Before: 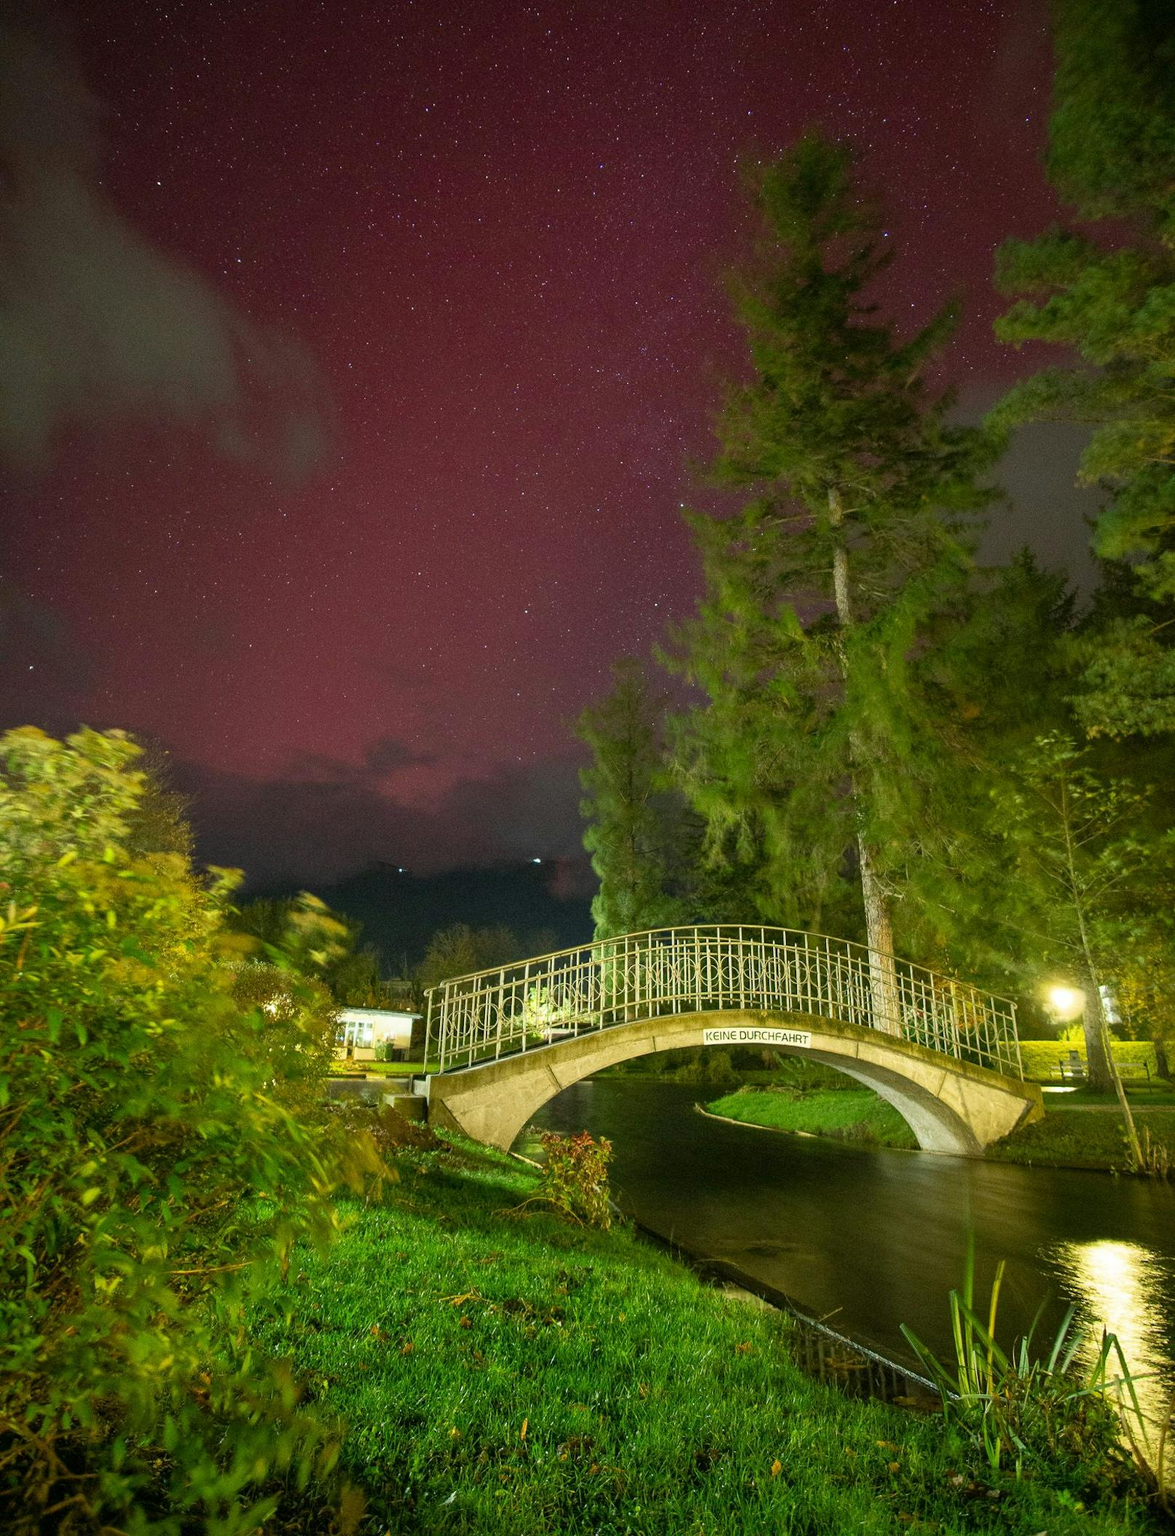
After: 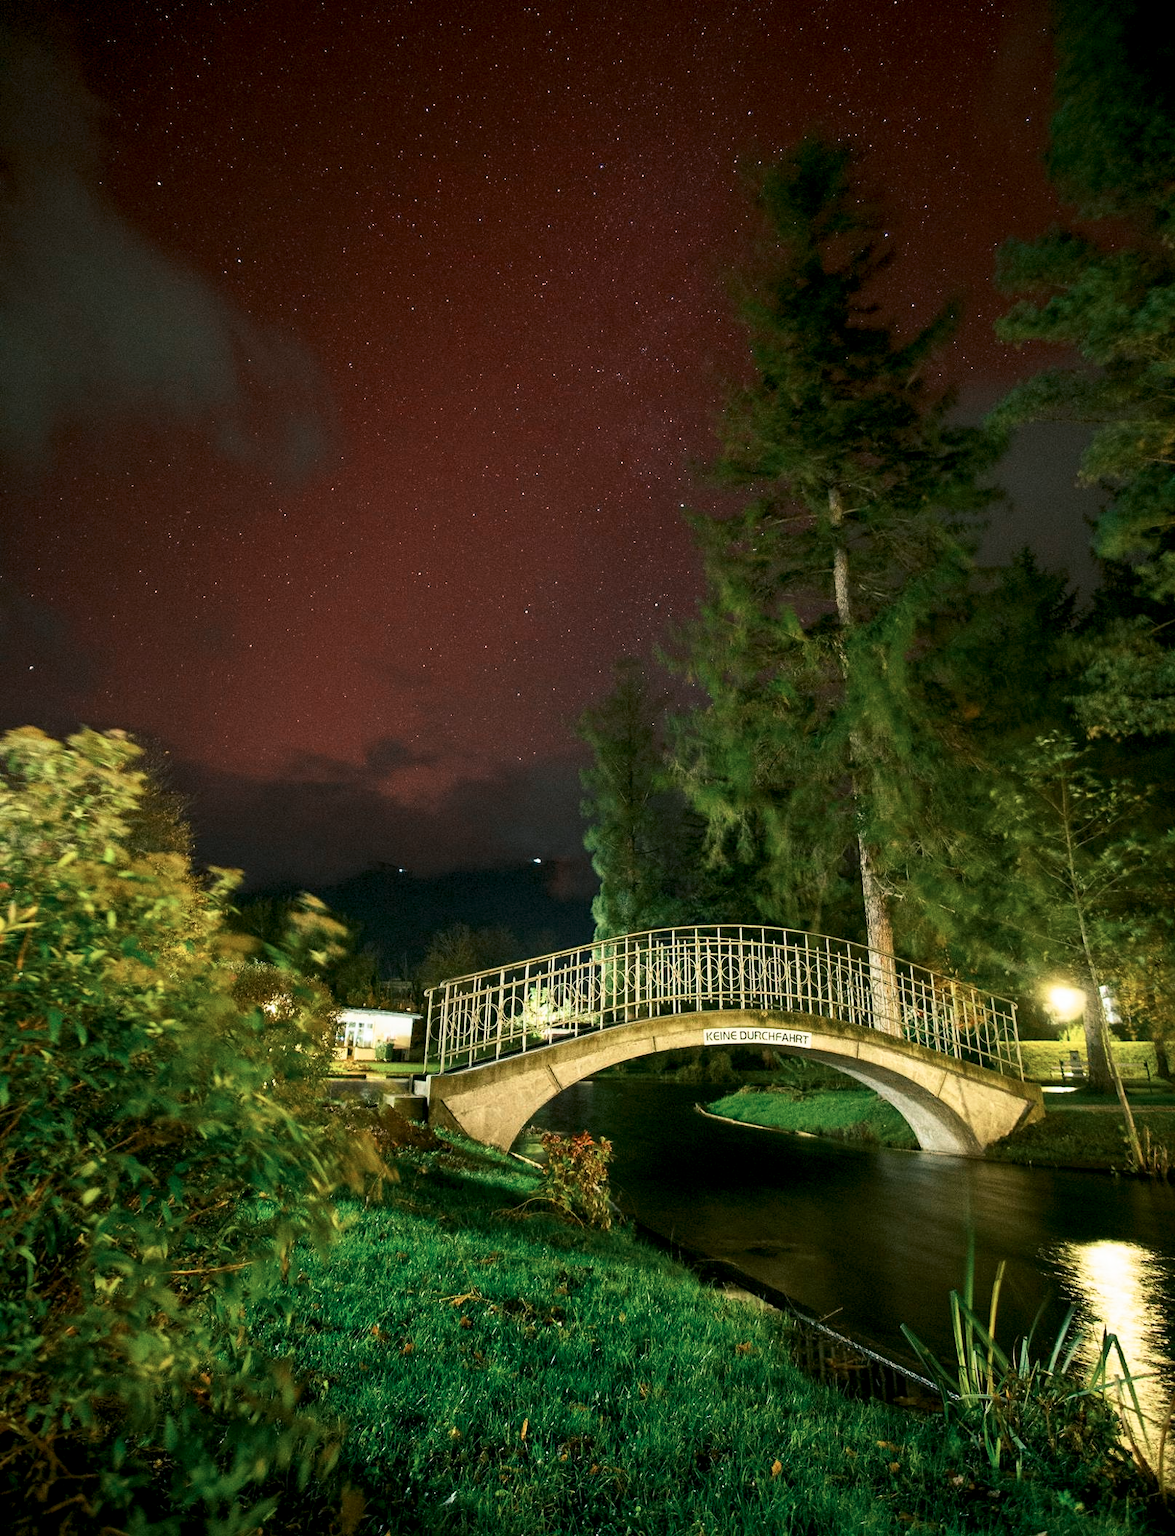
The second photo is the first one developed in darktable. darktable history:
tone curve: curves: ch0 [(0, 0) (0.003, 0.003) (0.011, 0.012) (0.025, 0.027) (0.044, 0.048) (0.069, 0.076) (0.1, 0.109) (0.136, 0.148) (0.177, 0.194) (0.224, 0.245) (0.277, 0.303) (0.335, 0.366) (0.399, 0.436) (0.468, 0.511) (0.543, 0.593) (0.623, 0.681) (0.709, 0.775) (0.801, 0.875) (0.898, 0.954) (1, 1)], preserve colors none
color look up table: target L [73.75, 64.83, 43.57, 26.99, 199.98, 100, 64.42, 55.52, 49.24, 40.12, 23.55, 56.5, 54.42, 39.11, 21.67, 85.93, 78.92, 65.94, 67.46, 49.88, 44.21, 46.42, 21.48, 7.4, 0 ×25], target a [0.701, -17.58, -35.59, -13.03, 0.063, -0.002, 19.03, 34.46, 45.28, 47.24, 7.918, 5.081, 40.98, 2.445, 11.98, 3.536, 2.57, -22.39, 1.587, -17.97, -2.184, -5.743, -3.821, -2.426, 0 ×25], target b [48.76, 33.03, 8.504, 6.926, -0.031, 0.026, 16.18, 47.1, 31.84, 43.37, 10.68, -15.63, 8.118, -35.77, -8.217, 1.105, 0.804, -16.4, -0.384, -32.54, -3.214, -23.82, -2.918, -0.324, 0 ×25], num patches 24
